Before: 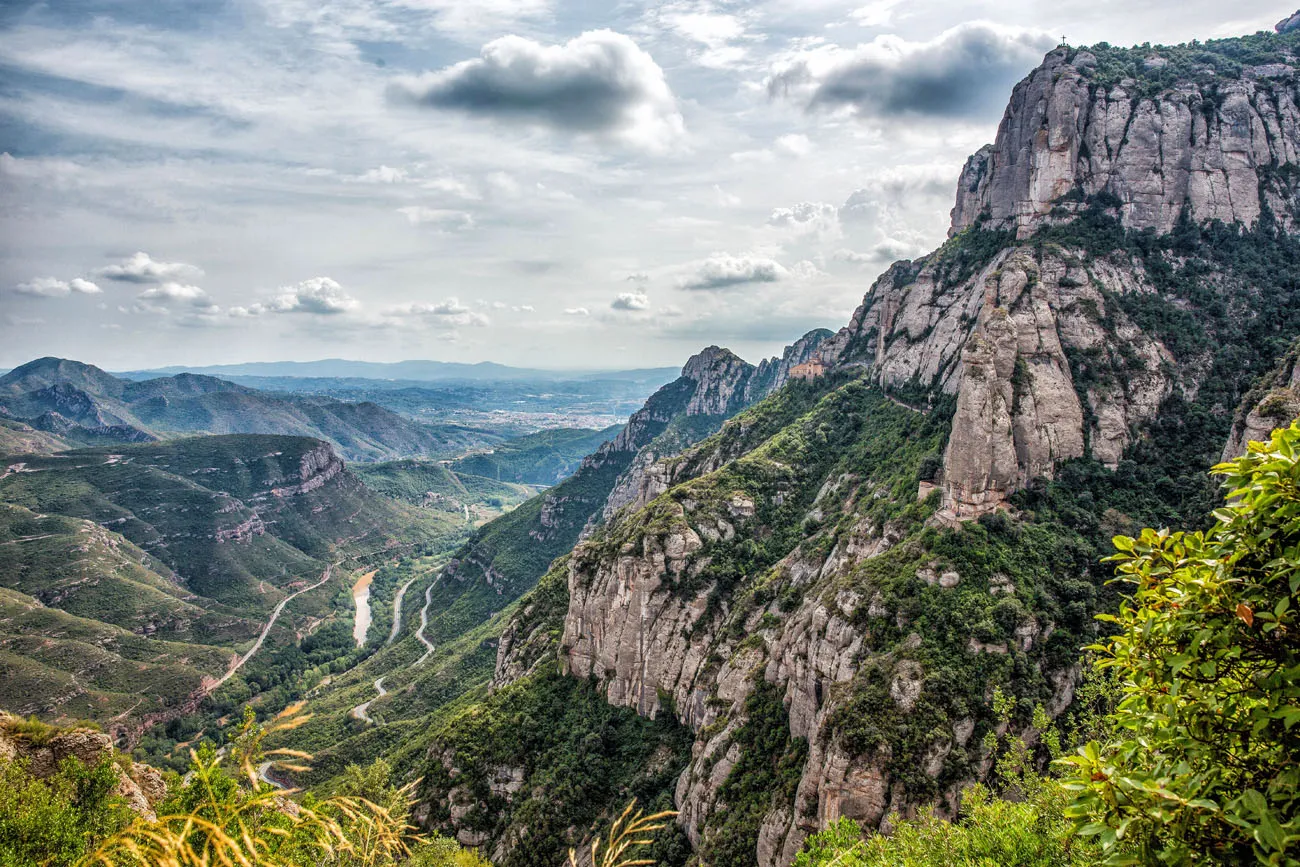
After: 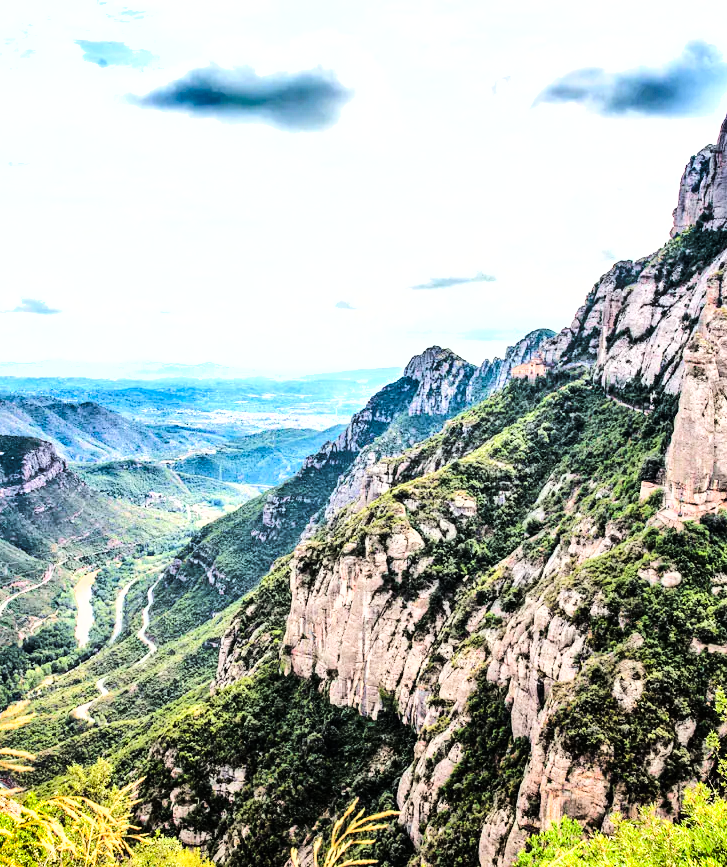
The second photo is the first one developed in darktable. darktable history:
shadows and highlights: radius 107.53, shadows 23.37, highlights -59.04, low approximation 0.01, soften with gaussian
crop: left 21.393%, right 22.668%
tone curve: curves: ch0 [(0, 0) (0.003, 0.005) (0.011, 0.011) (0.025, 0.02) (0.044, 0.03) (0.069, 0.041) (0.1, 0.062) (0.136, 0.089) (0.177, 0.135) (0.224, 0.189) (0.277, 0.259) (0.335, 0.373) (0.399, 0.499) (0.468, 0.622) (0.543, 0.724) (0.623, 0.807) (0.709, 0.868) (0.801, 0.916) (0.898, 0.964) (1, 1)], color space Lab, linked channels, preserve colors none
tone equalizer: -8 EV -1.1 EV, -7 EV -1.02 EV, -6 EV -0.828 EV, -5 EV -0.581 EV, -3 EV 0.581 EV, -2 EV 0.873 EV, -1 EV 1 EV, +0 EV 1.07 EV
